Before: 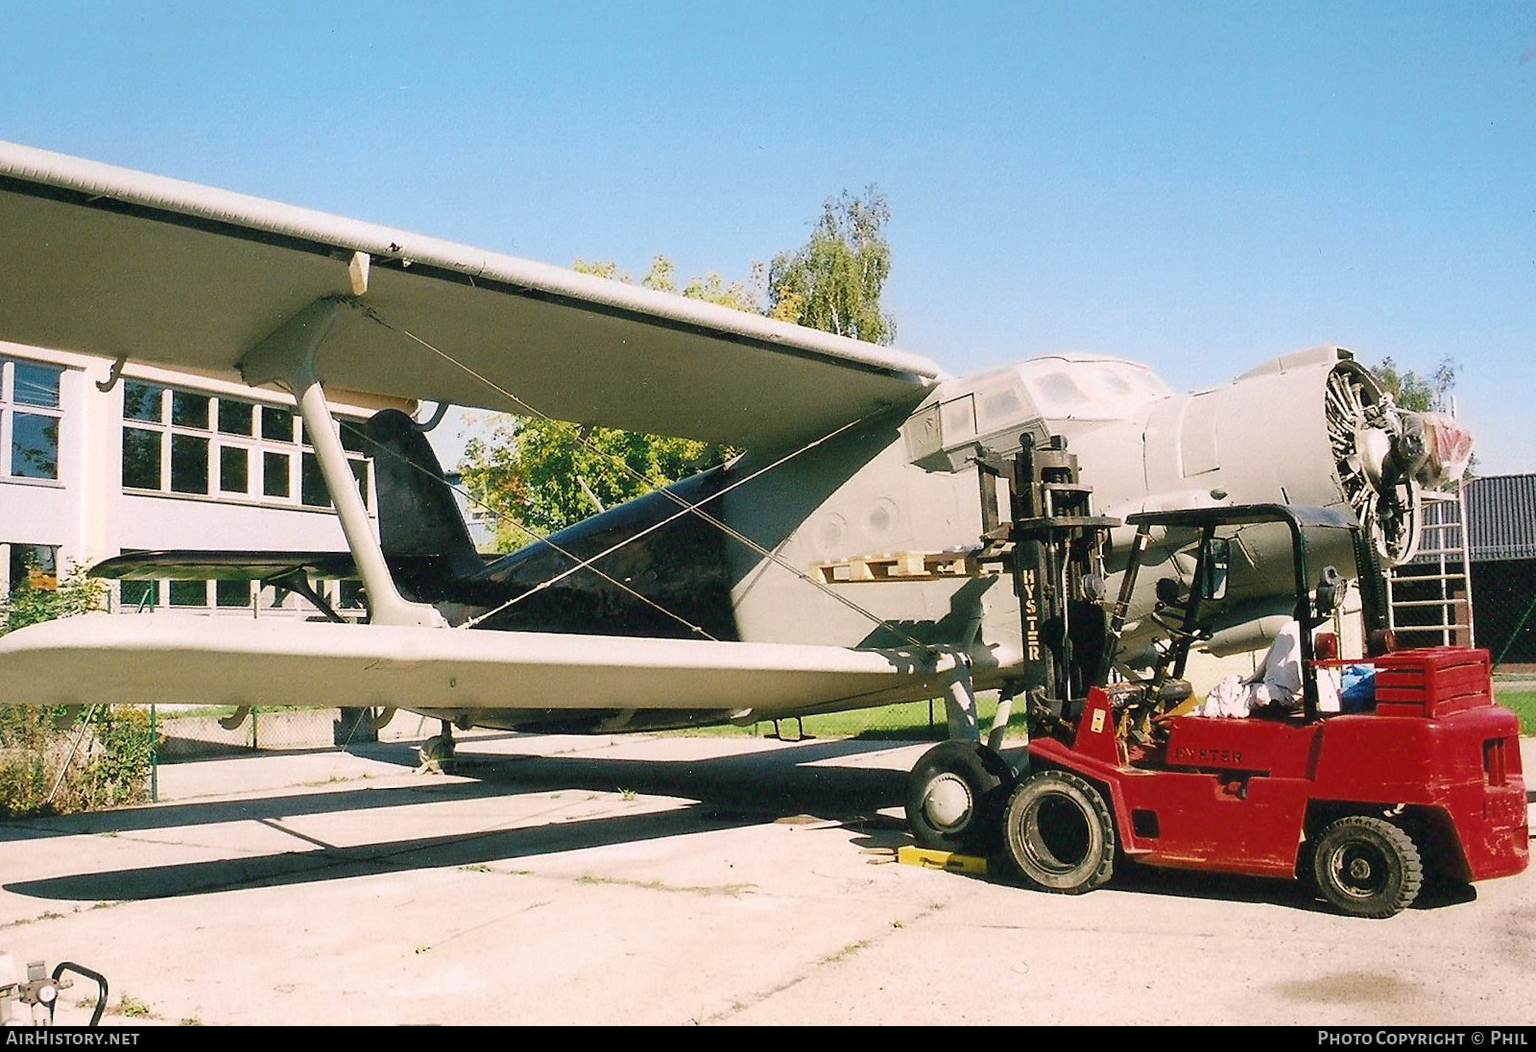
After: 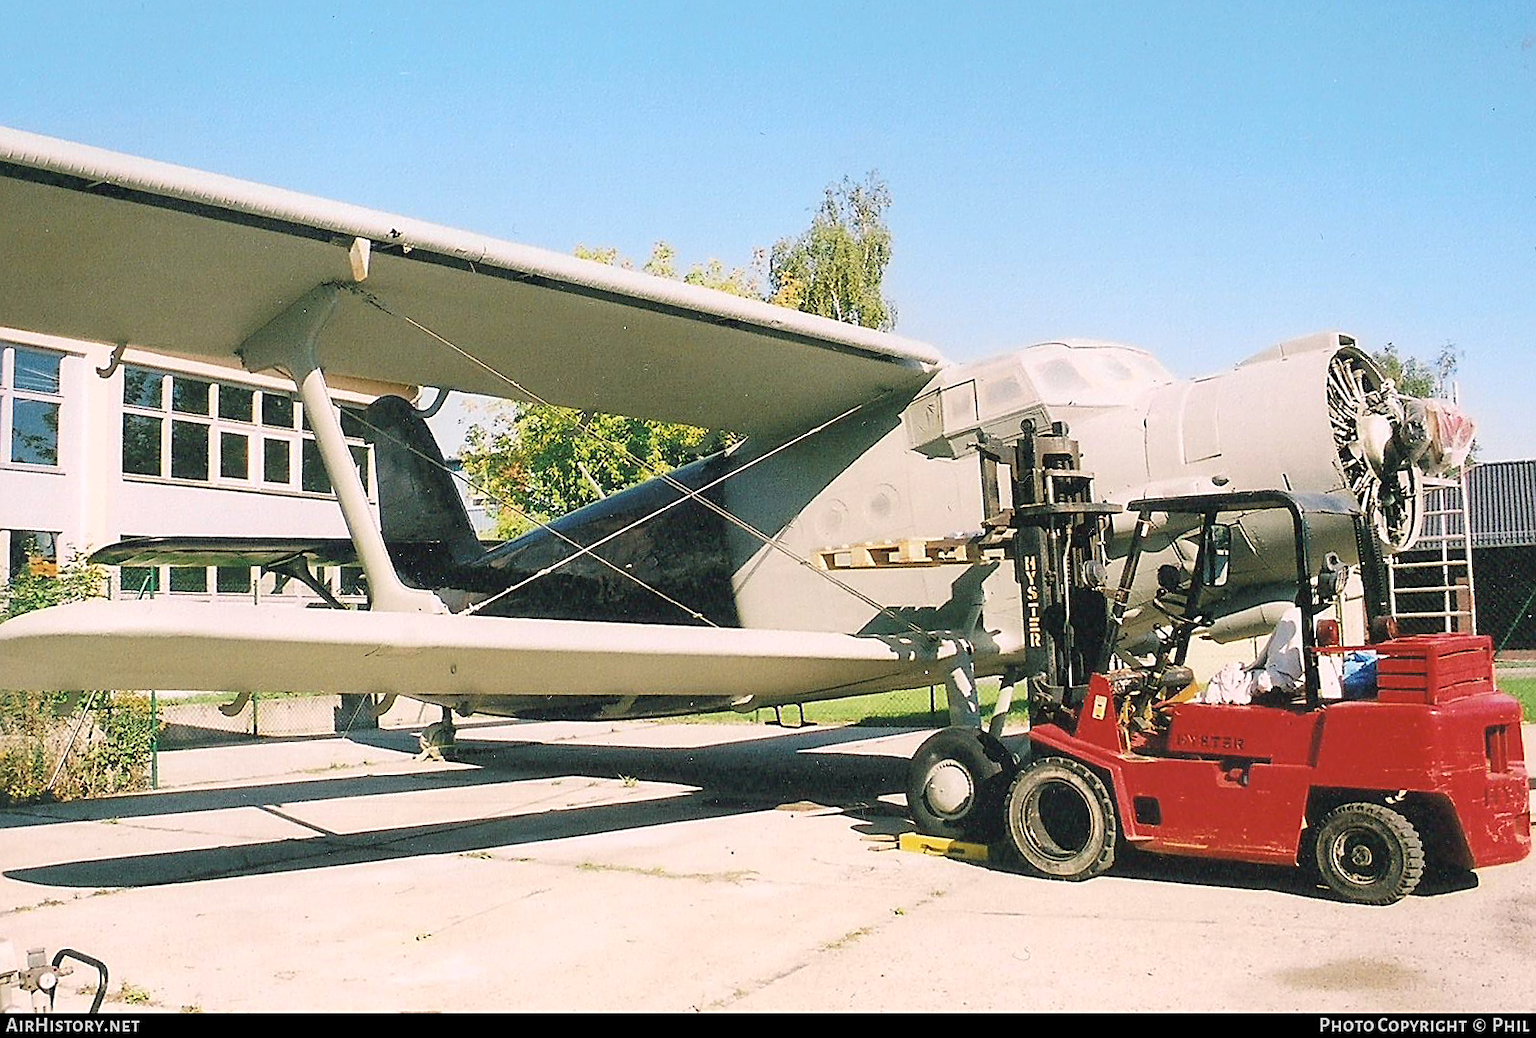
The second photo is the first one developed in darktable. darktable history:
sharpen: on, module defaults
contrast brightness saturation: brightness 0.142
crop: top 1.454%, right 0.12%
